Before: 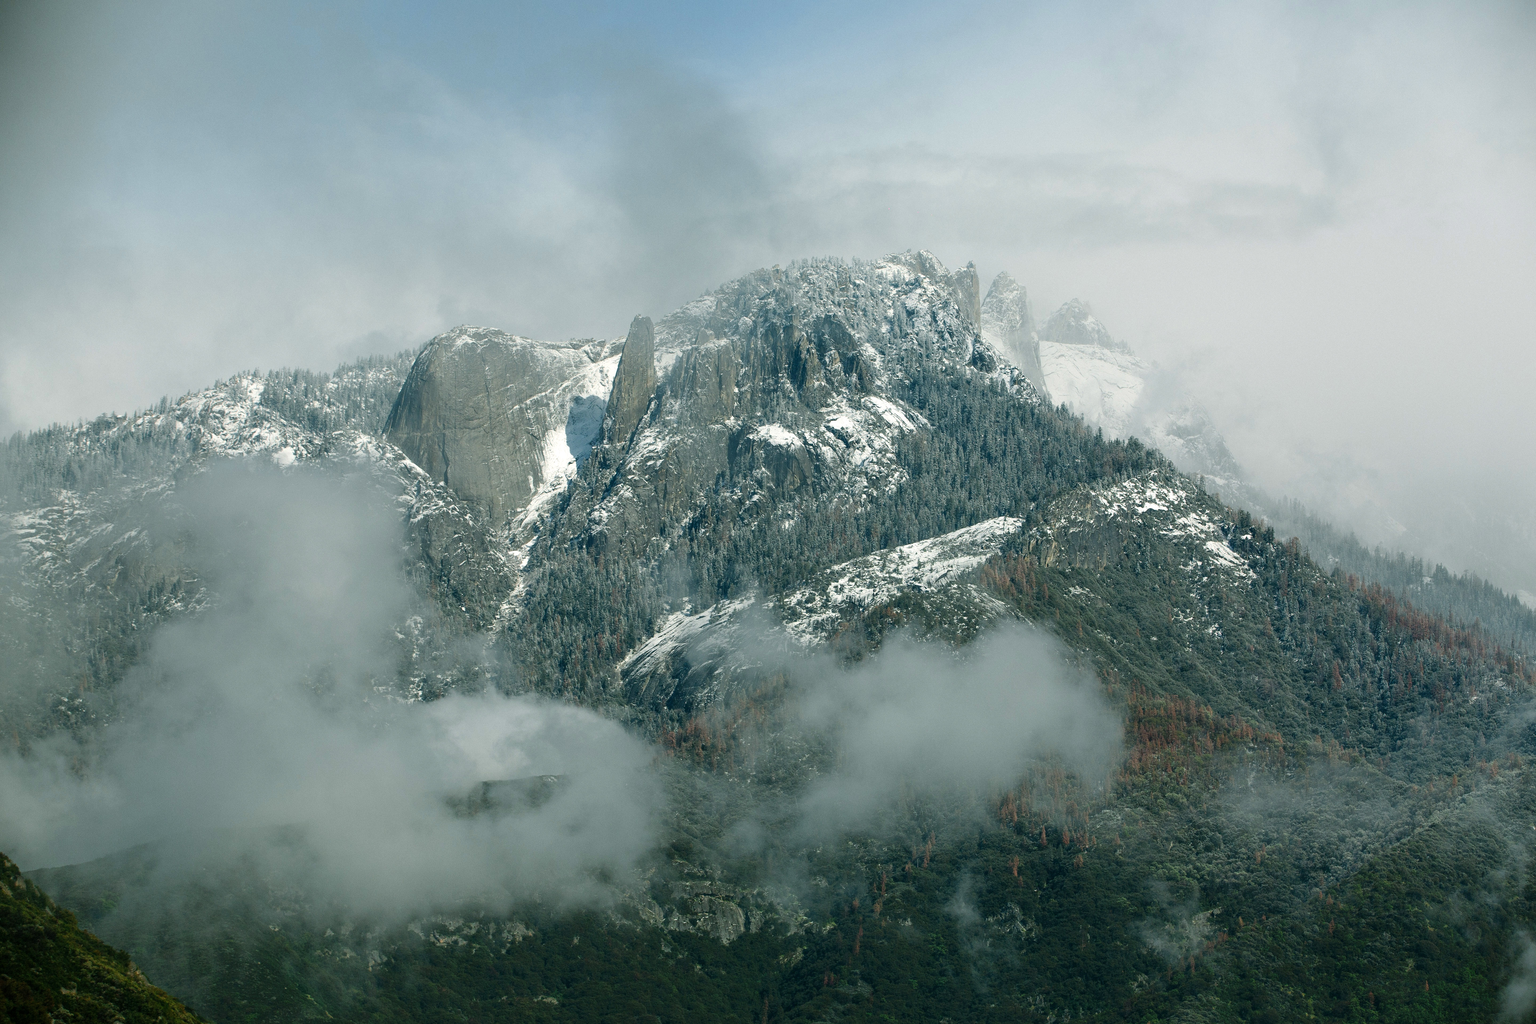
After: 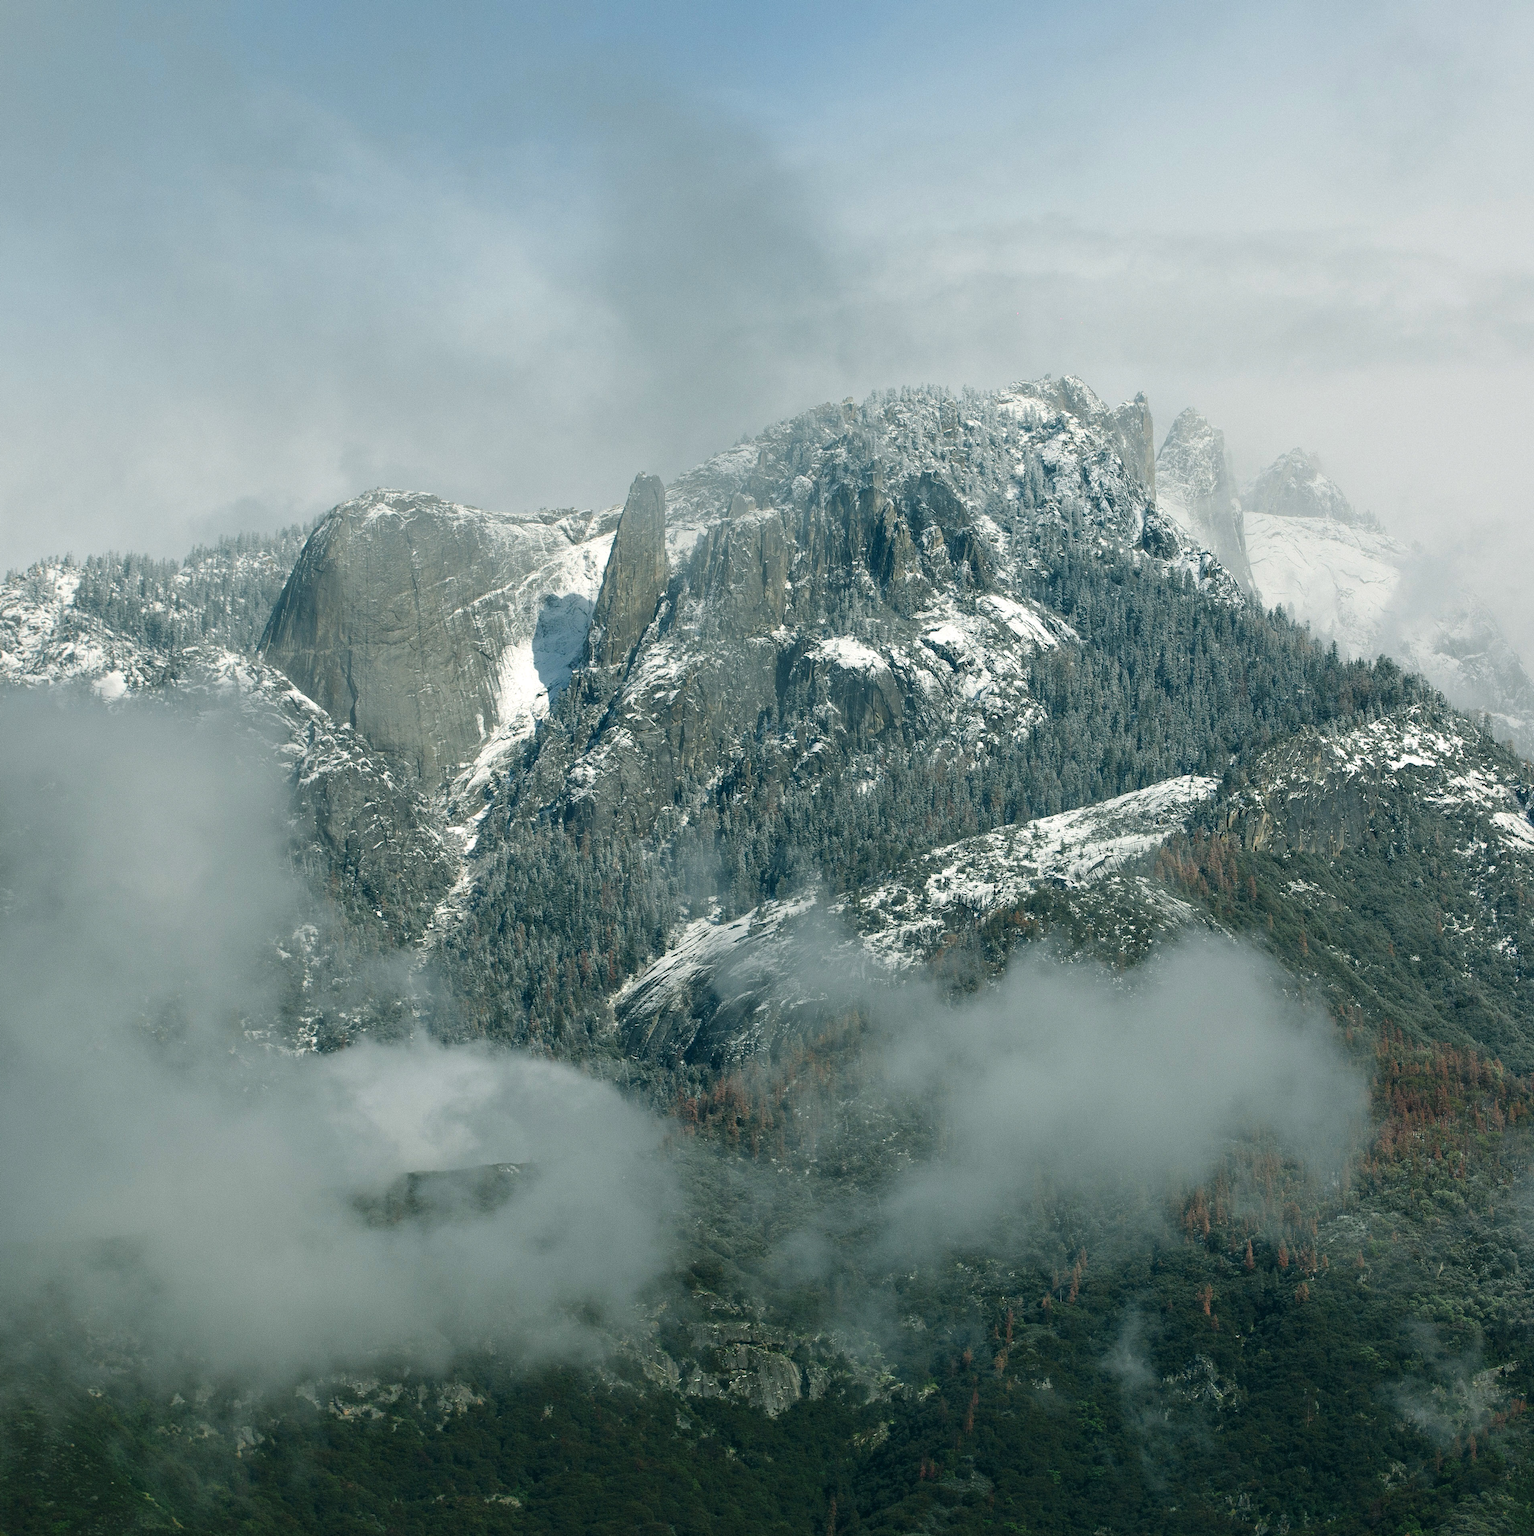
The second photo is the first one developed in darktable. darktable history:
crop and rotate: left 13.746%, right 19.649%
